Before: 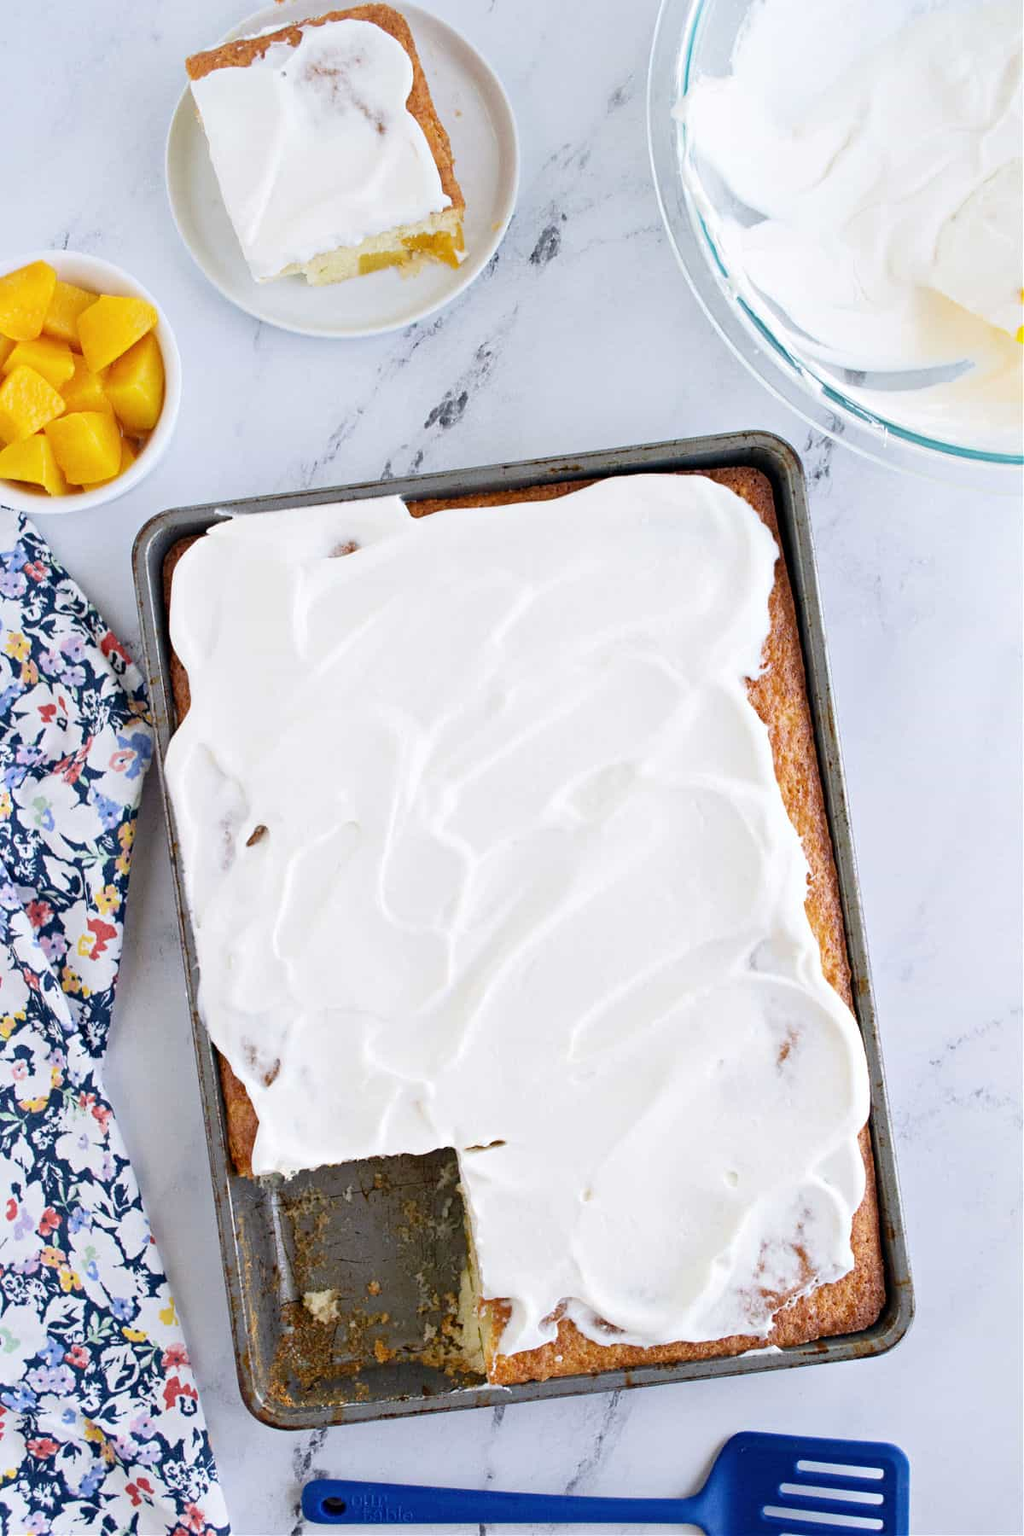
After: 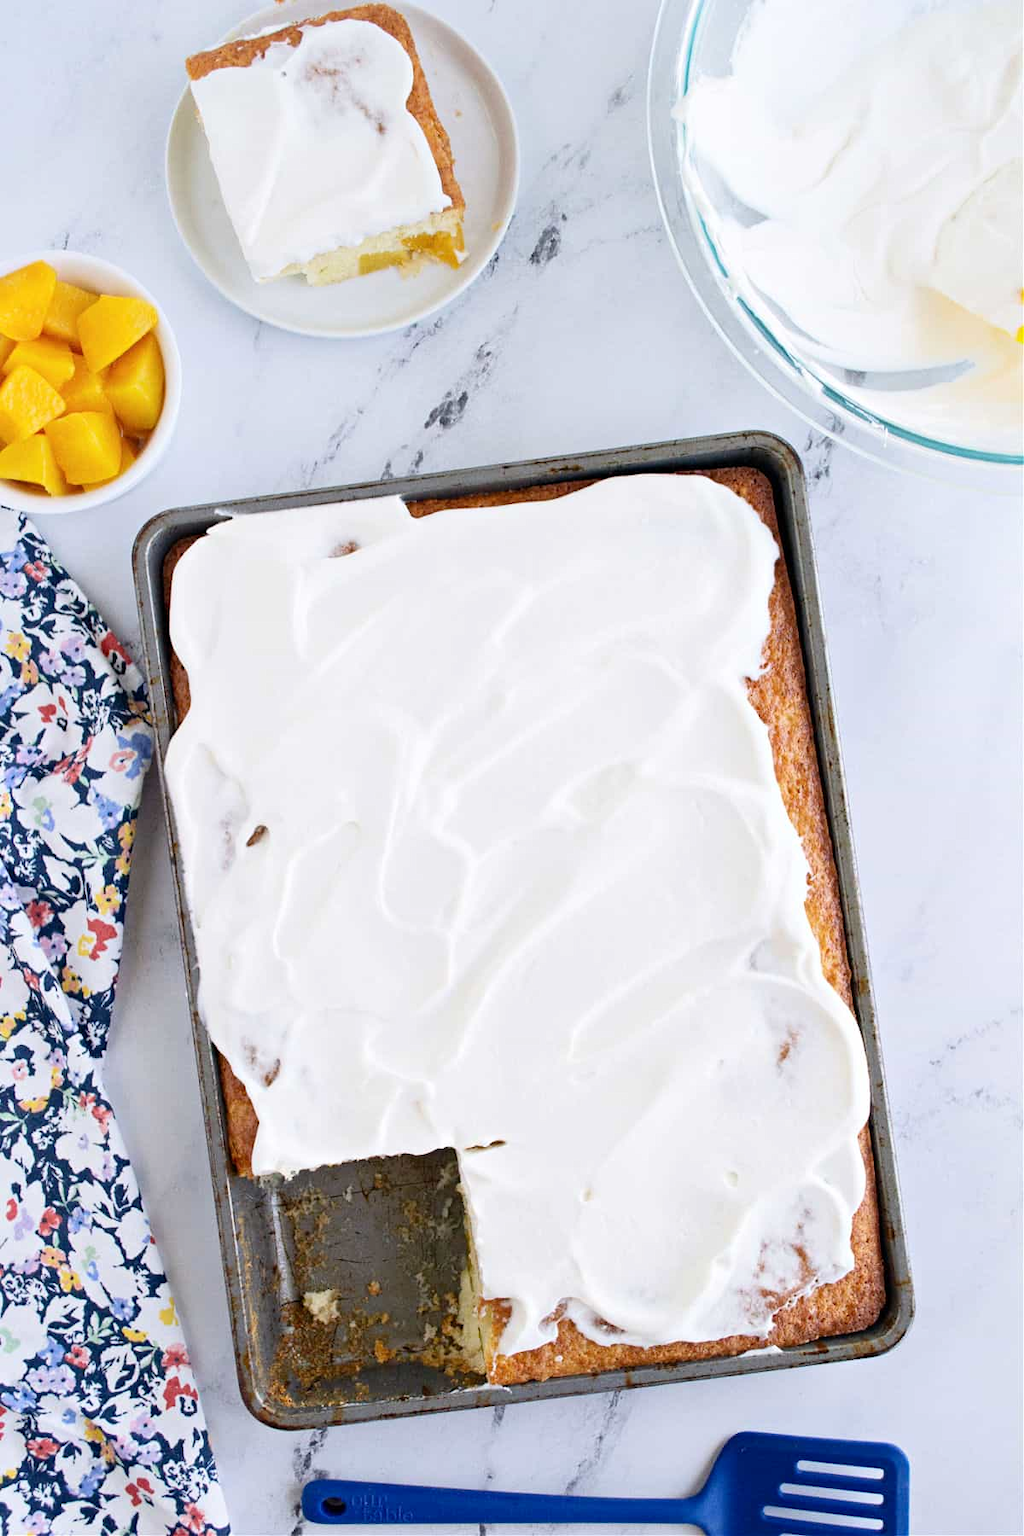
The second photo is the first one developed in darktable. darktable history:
contrast brightness saturation: contrast 0.099, brightness 0.019, saturation 0.023
